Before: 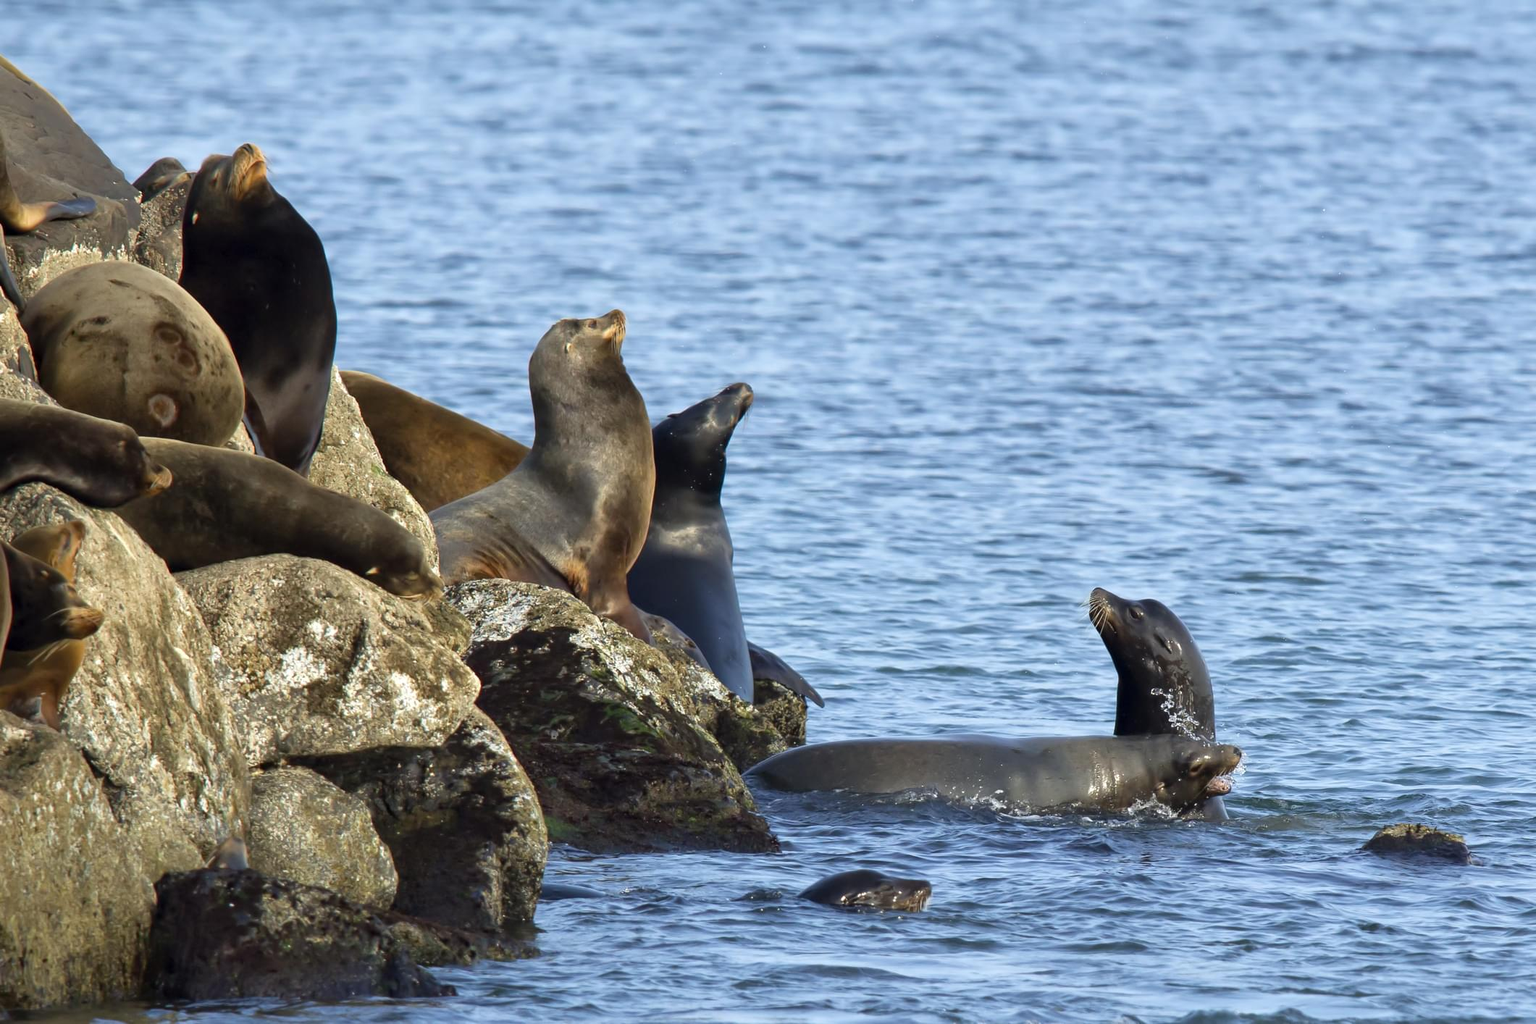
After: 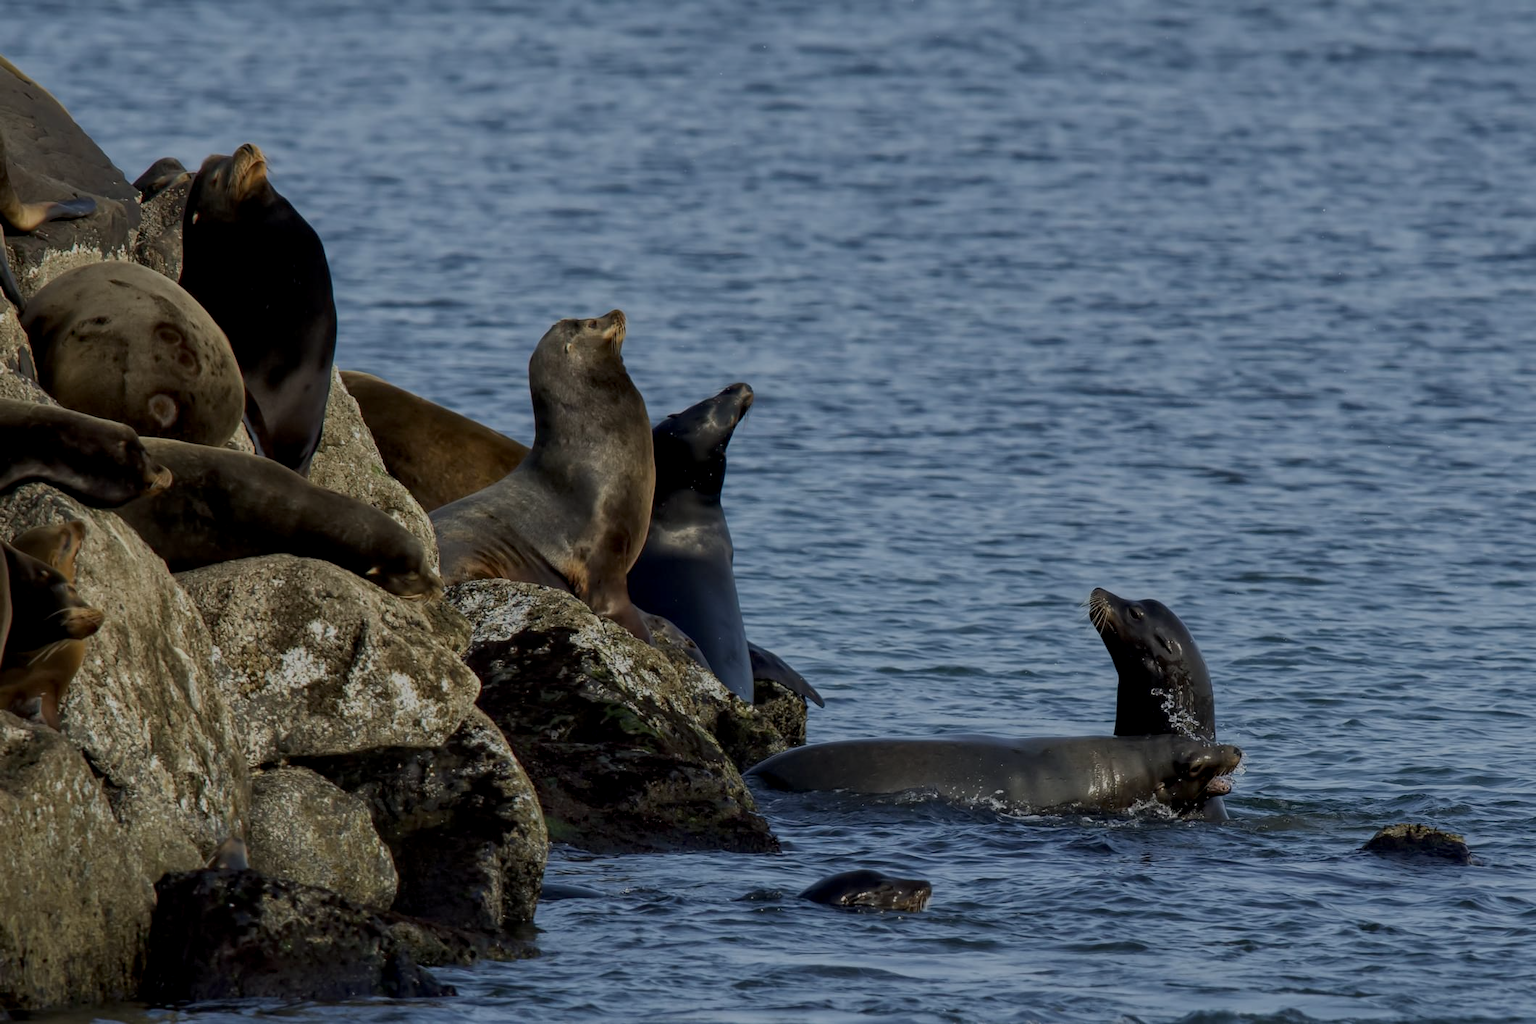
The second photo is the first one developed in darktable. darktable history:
local contrast: detail 130%
exposure: exposure -1.468 EV, compensate highlight preservation false
